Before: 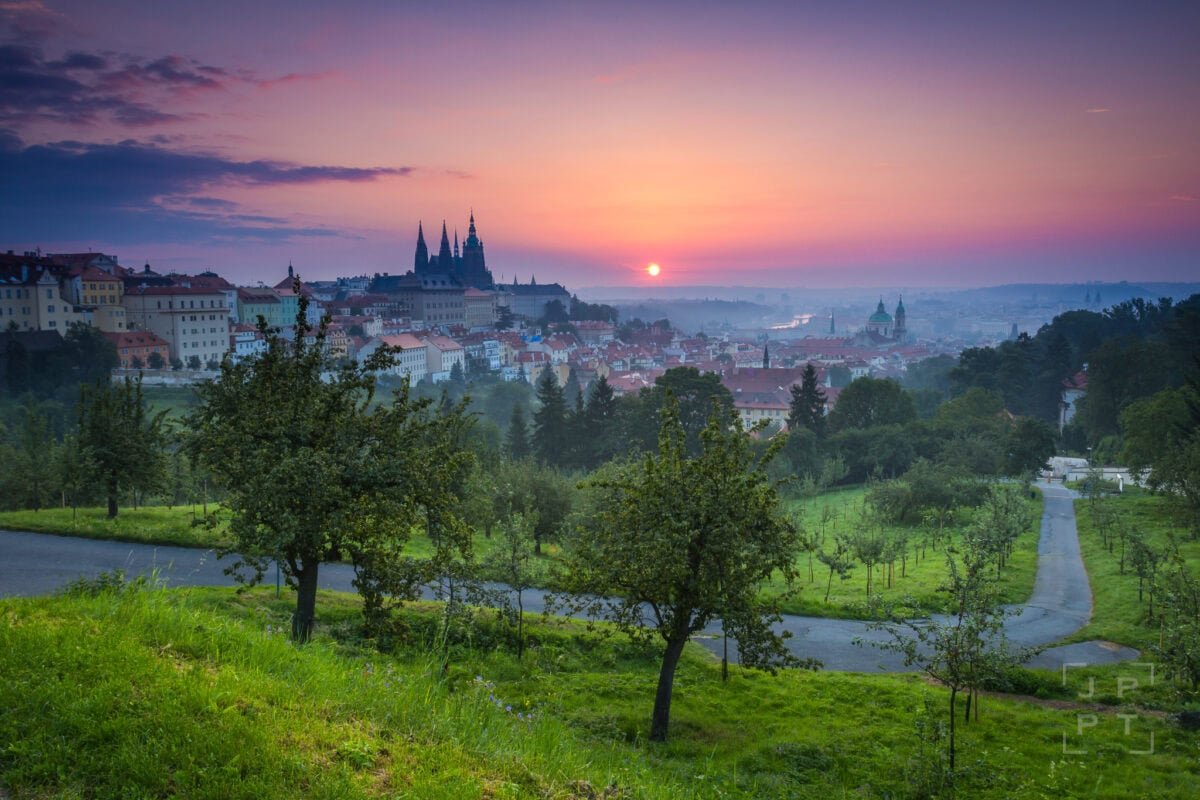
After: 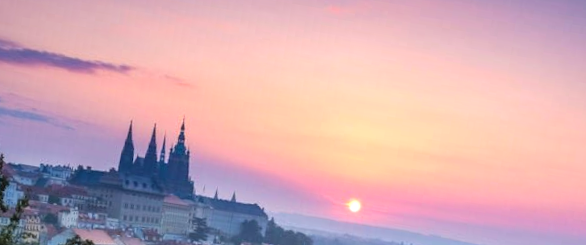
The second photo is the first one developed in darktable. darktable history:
exposure: black level correction -0.002, exposure 0.54 EV, compensate highlight preservation false
rotate and perspective: rotation 9.12°, automatic cropping off
tone curve: curves: ch0 [(0, 0) (0.584, 0.595) (1, 1)], preserve colors none
crop: left 28.64%, top 16.832%, right 26.637%, bottom 58.055%
